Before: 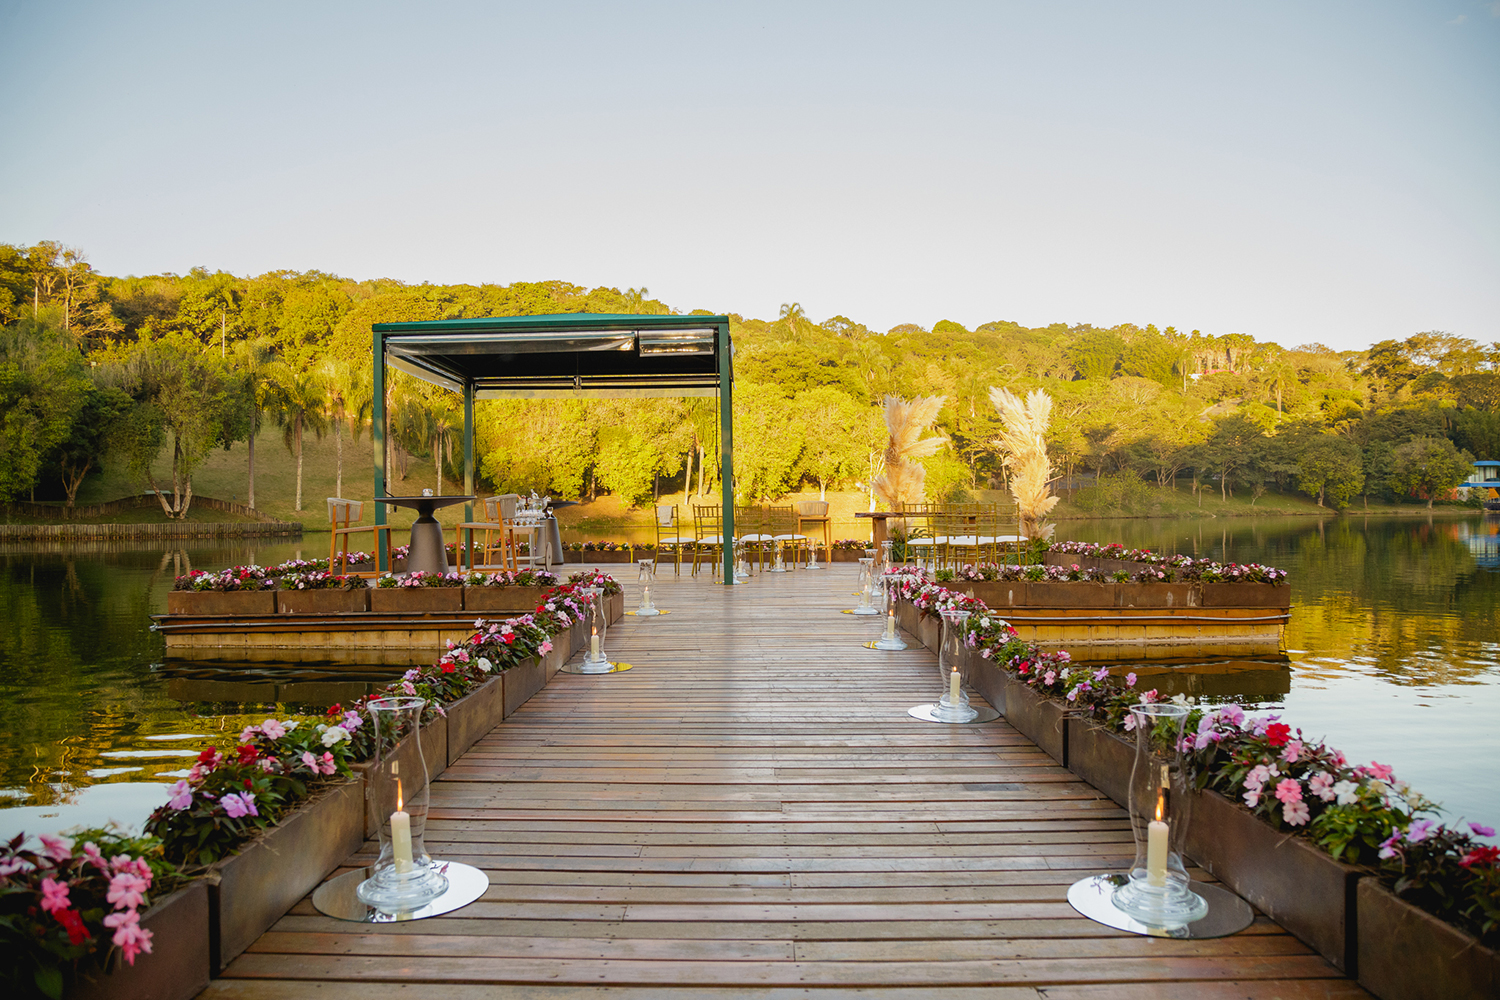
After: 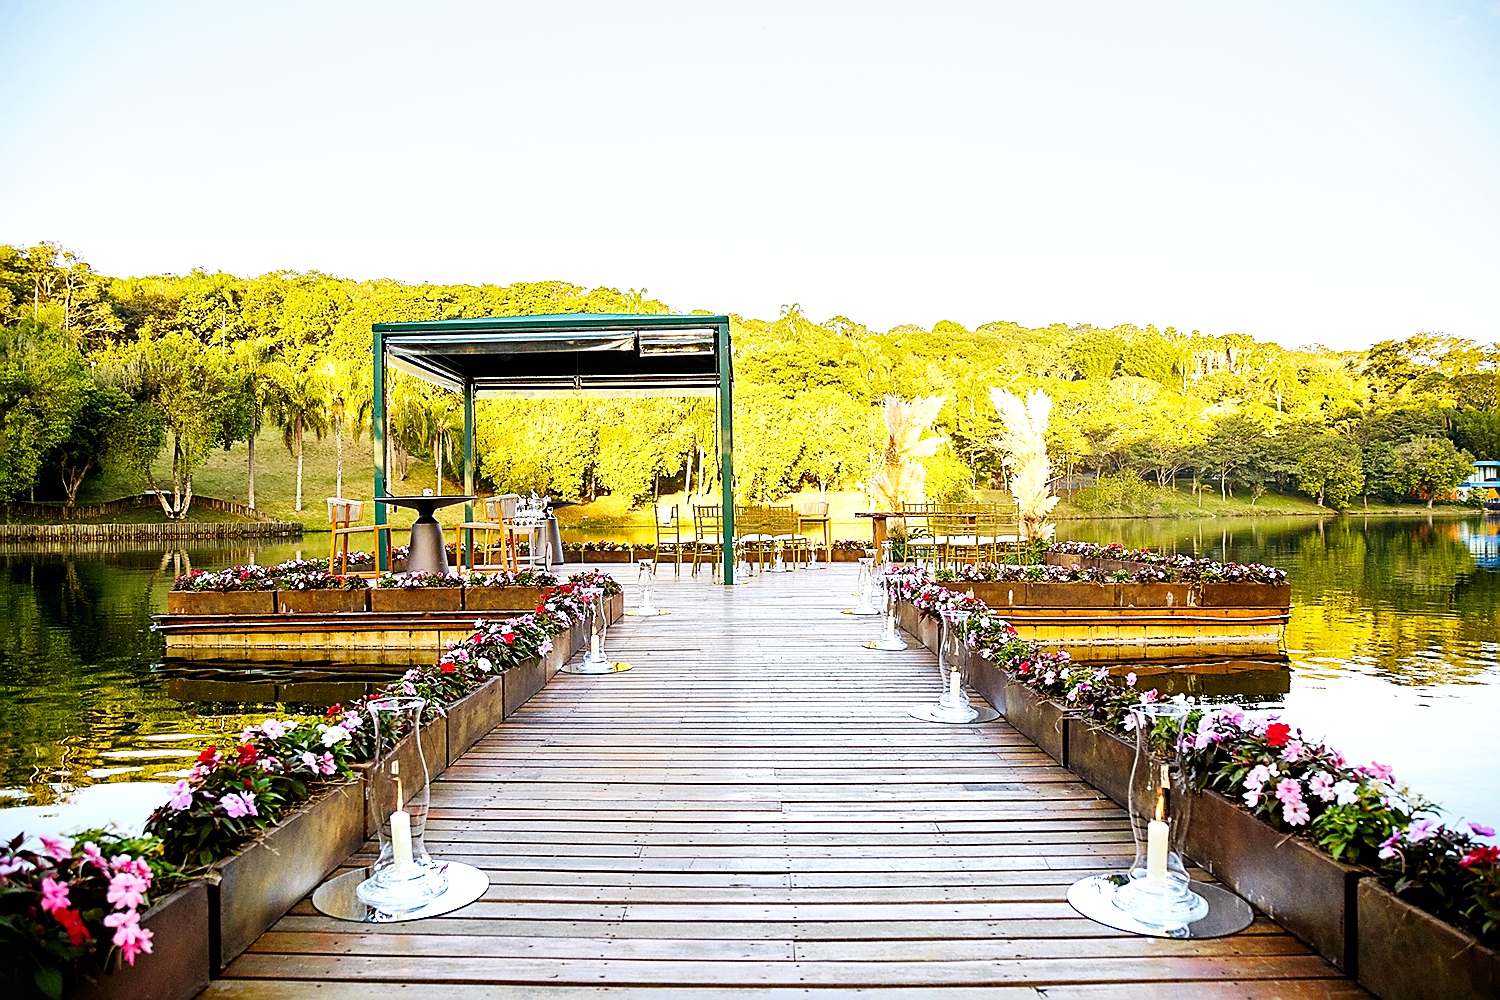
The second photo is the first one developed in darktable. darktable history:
local contrast: mode bilateral grid, contrast 25, coarseness 60, detail 151%, midtone range 0.2
sharpen: radius 1.4, amount 1.25, threshold 0.7
white balance: red 0.926, green 1.003, blue 1.133
base curve: curves: ch0 [(0, 0) (0.007, 0.004) (0.027, 0.03) (0.046, 0.07) (0.207, 0.54) (0.442, 0.872) (0.673, 0.972) (1, 1)], preserve colors none
